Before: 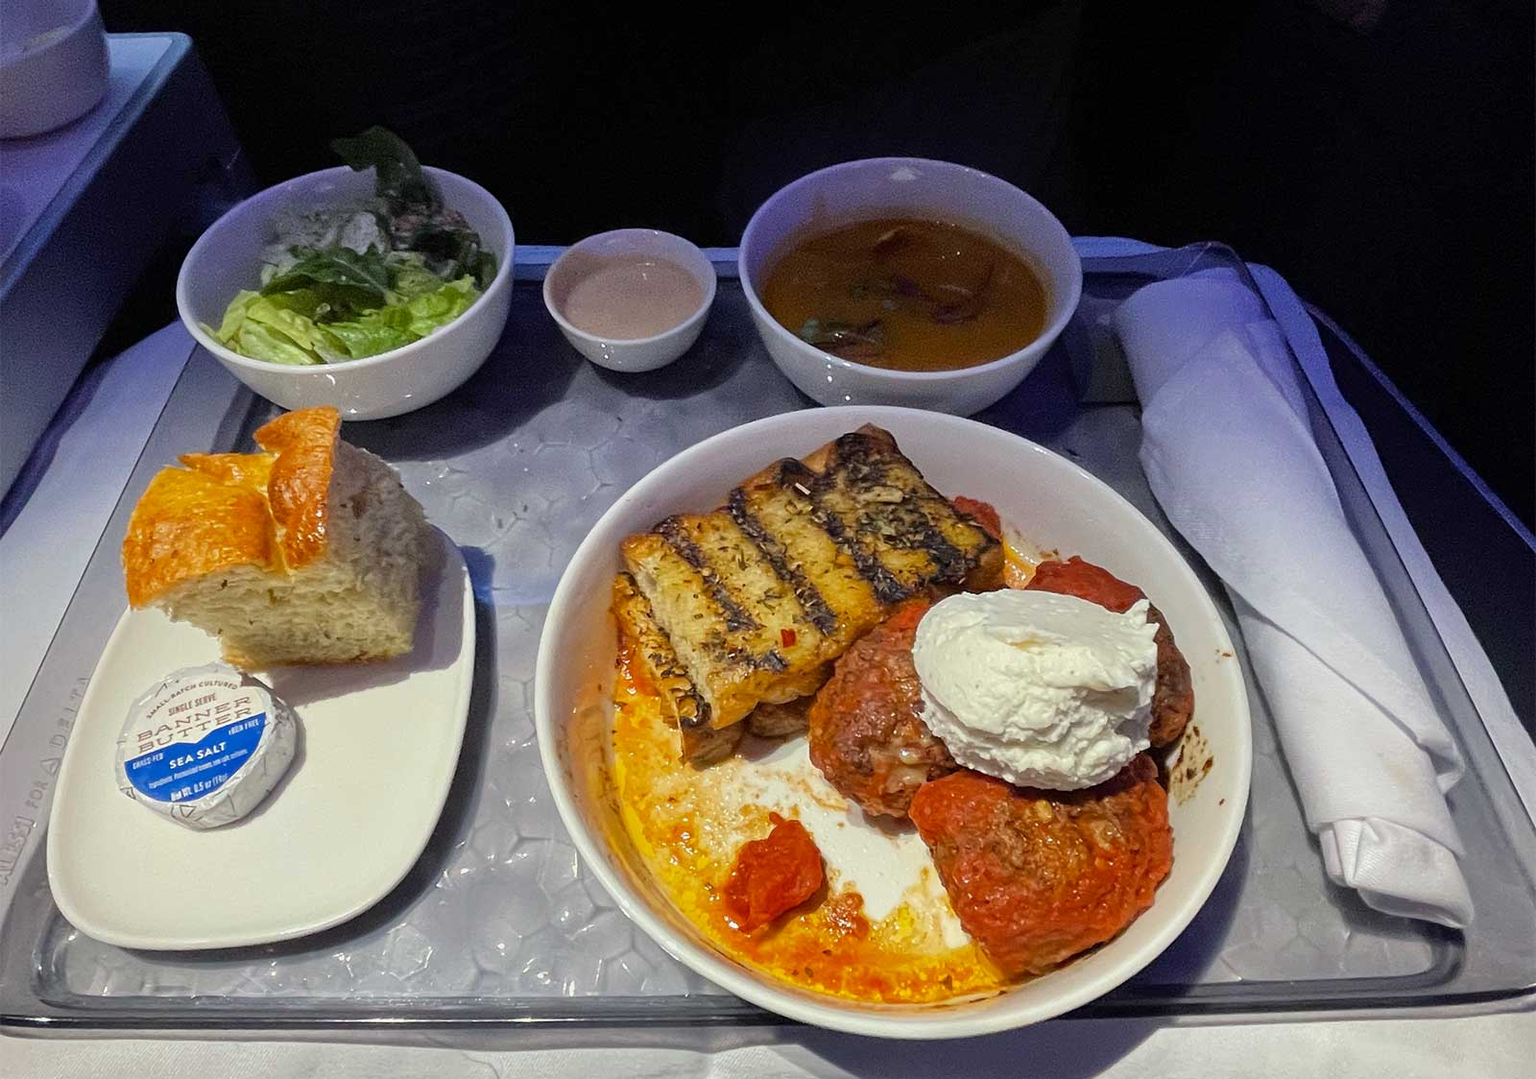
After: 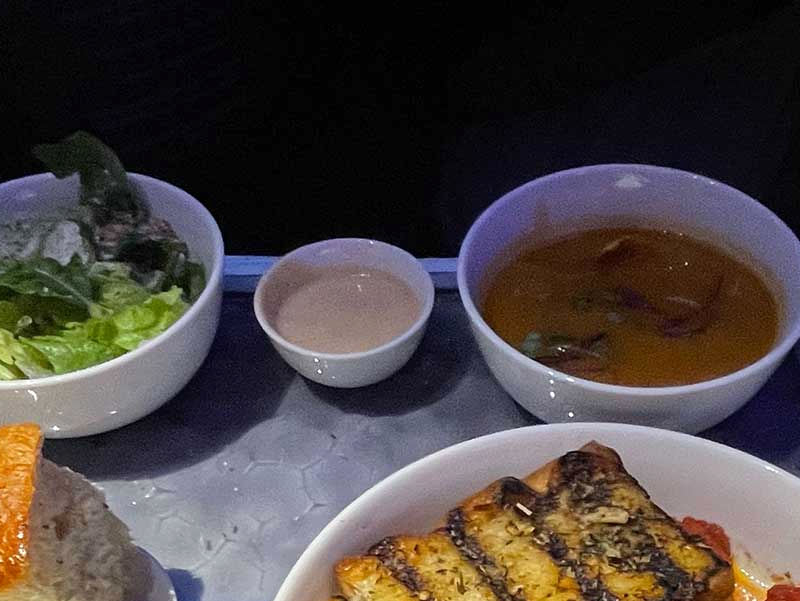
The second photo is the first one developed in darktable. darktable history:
crop: left 19.556%, right 30.401%, bottom 46.458%
exposure: exposure 0.2 EV, compensate highlight preservation false
